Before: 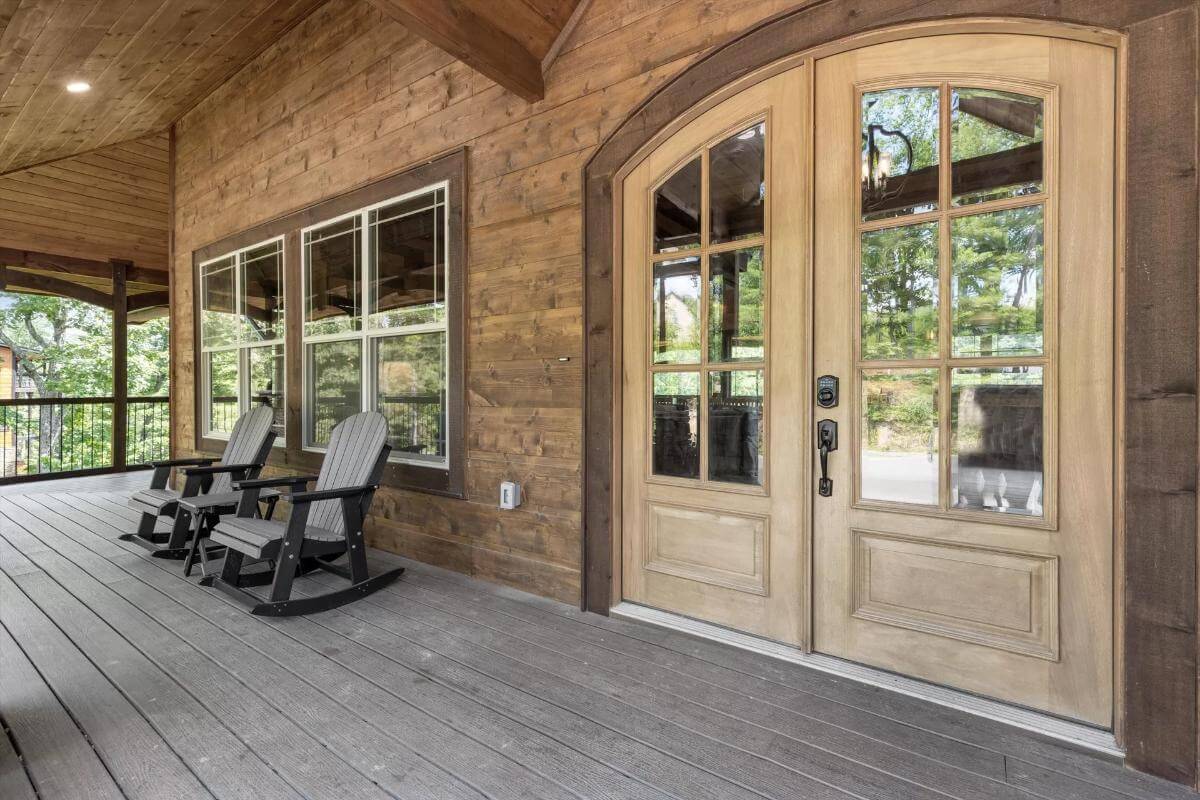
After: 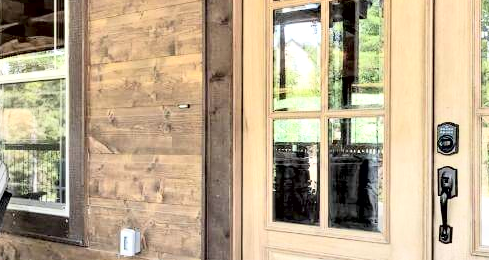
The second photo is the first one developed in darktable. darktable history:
contrast brightness saturation: brightness 0.147
crop: left 31.725%, top 31.741%, right 27.493%, bottom 35.7%
tone curve: curves: ch0 [(0, 0) (0.004, 0.001) (0.133, 0.132) (0.325, 0.395) (0.455, 0.565) (0.832, 0.925) (1, 1)], color space Lab, independent channels, preserve colors none
contrast equalizer: octaves 7, y [[0.6 ×6], [0.55 ×6], [0 ×6], [0 ×6], [0 ×6]]
